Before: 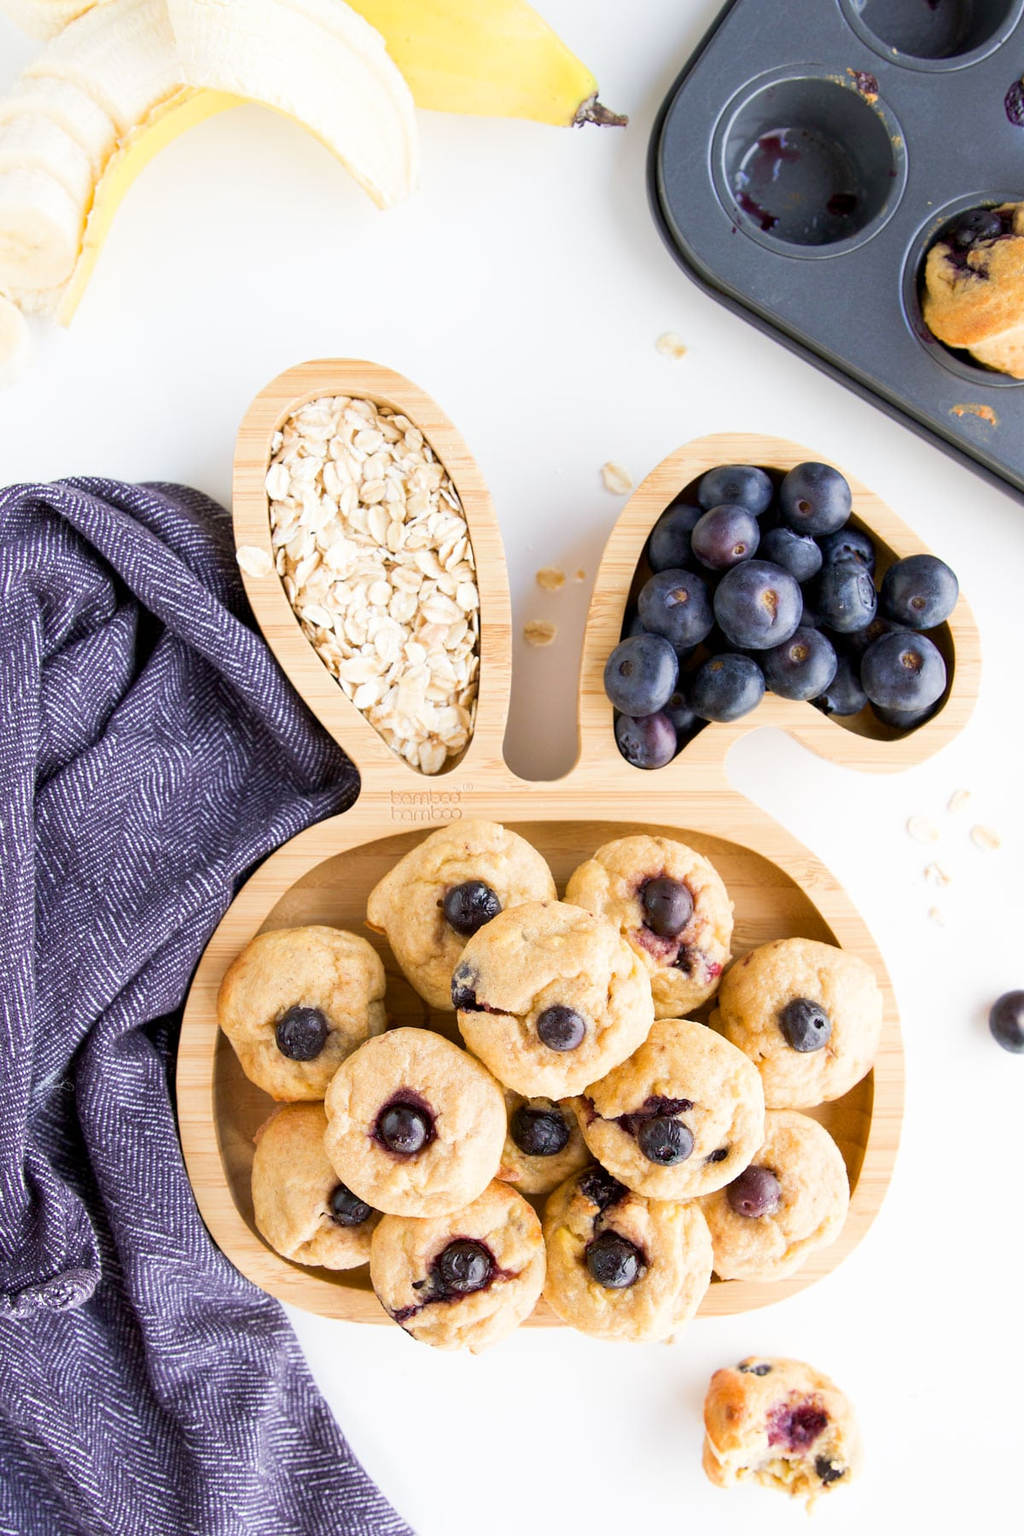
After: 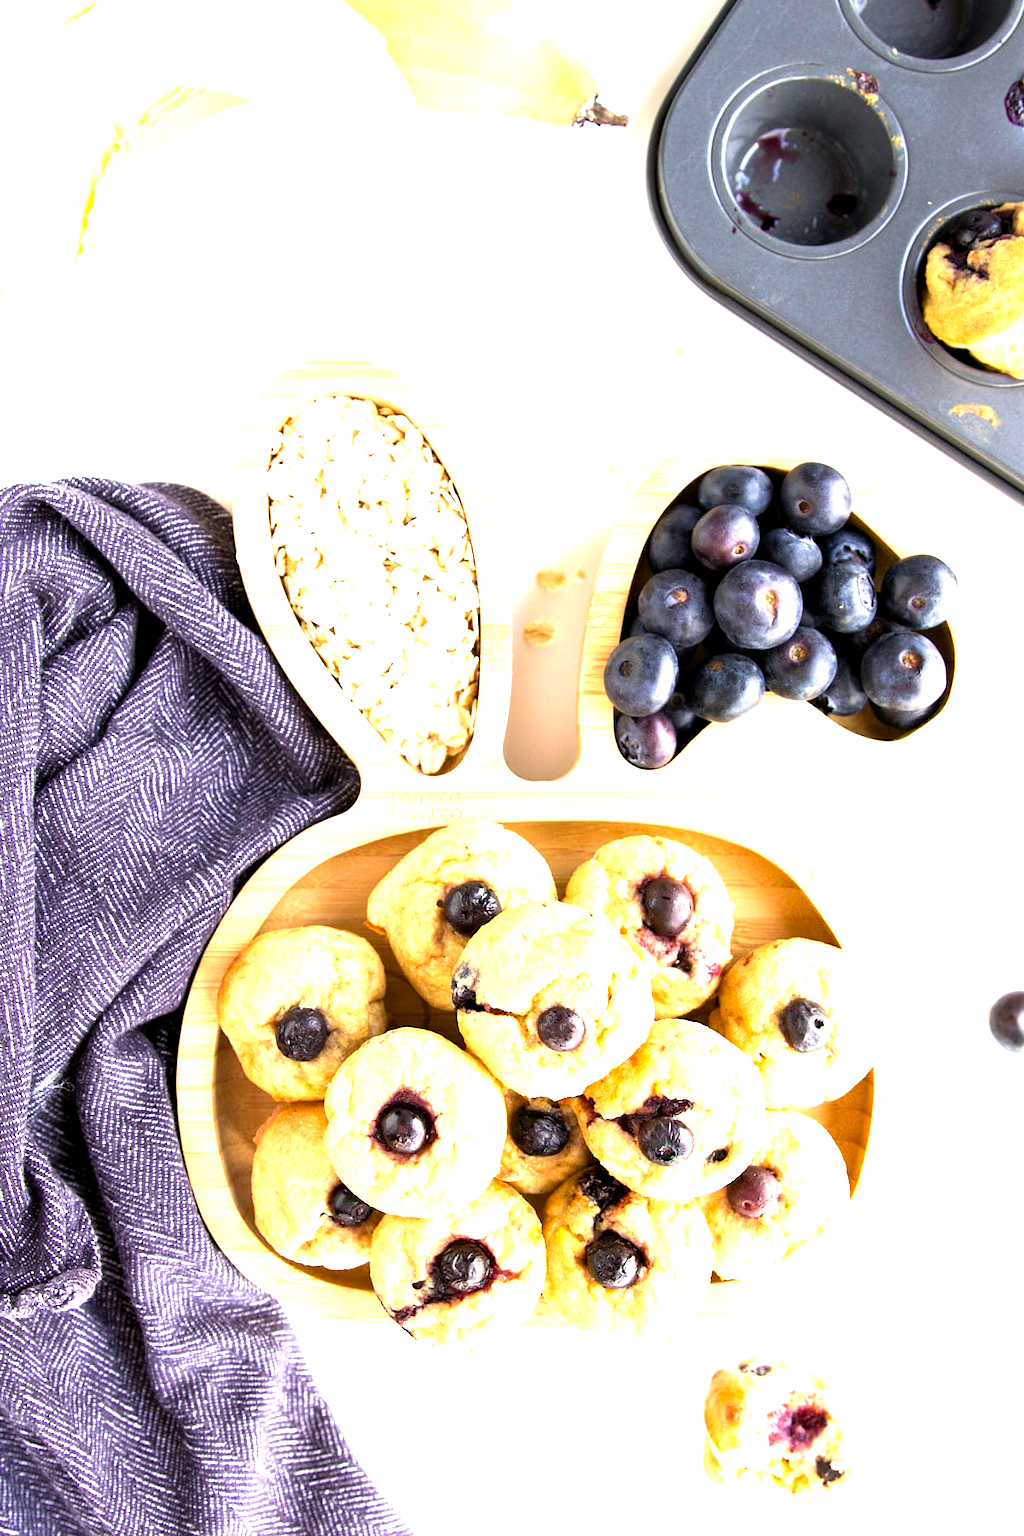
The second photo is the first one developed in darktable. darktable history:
levels: levels [0.012, 0.367, 0.697]
exposure: compensate highlight preservation false
color calibration: x 0.334, y 0.349, temperature 5426 K
